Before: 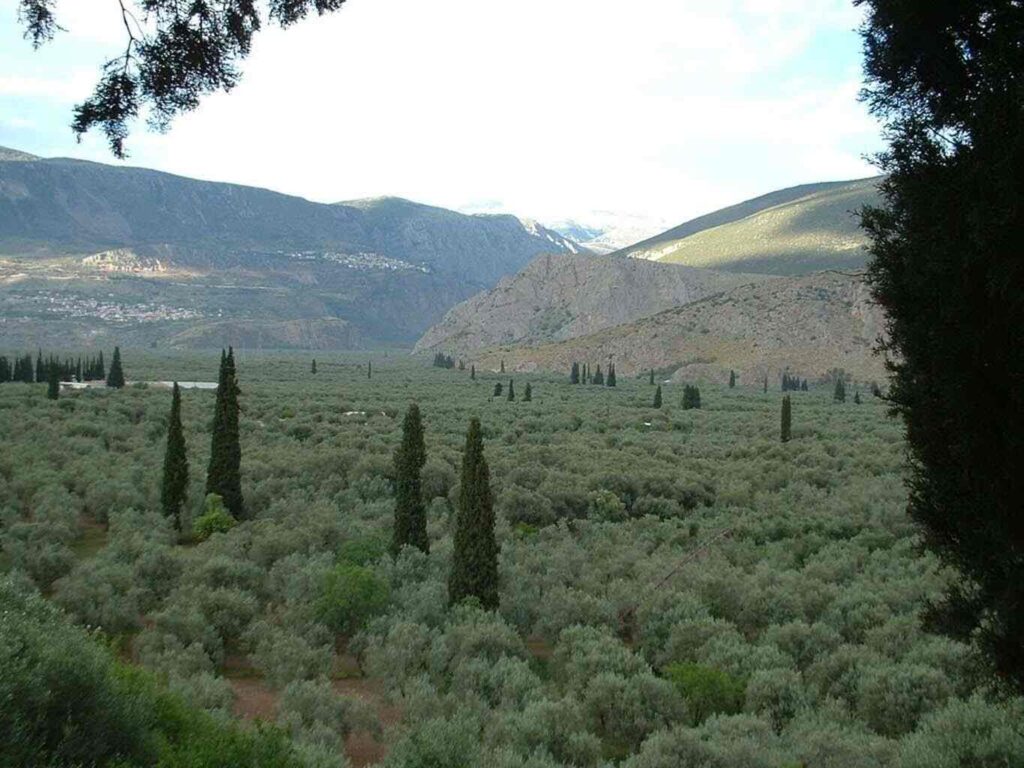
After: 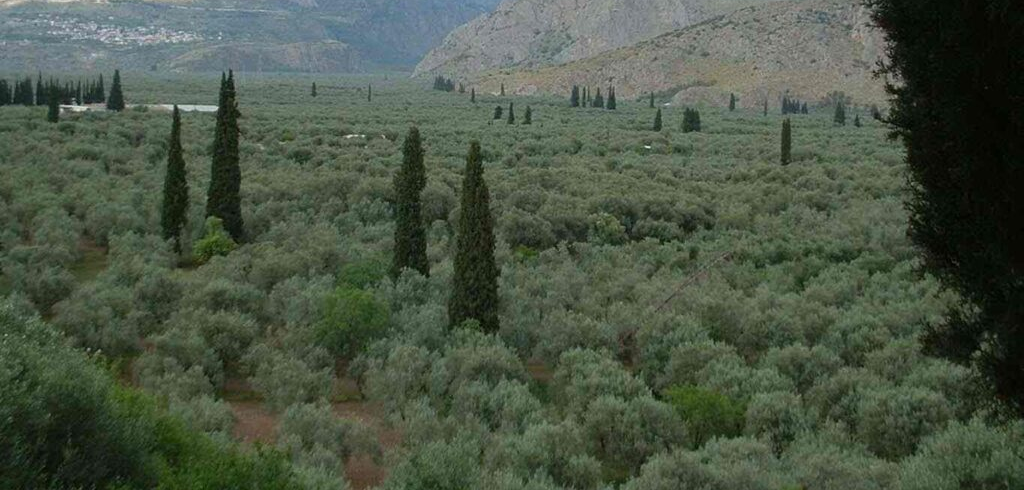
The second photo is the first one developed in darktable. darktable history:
crop and rotate: top 36.107%
